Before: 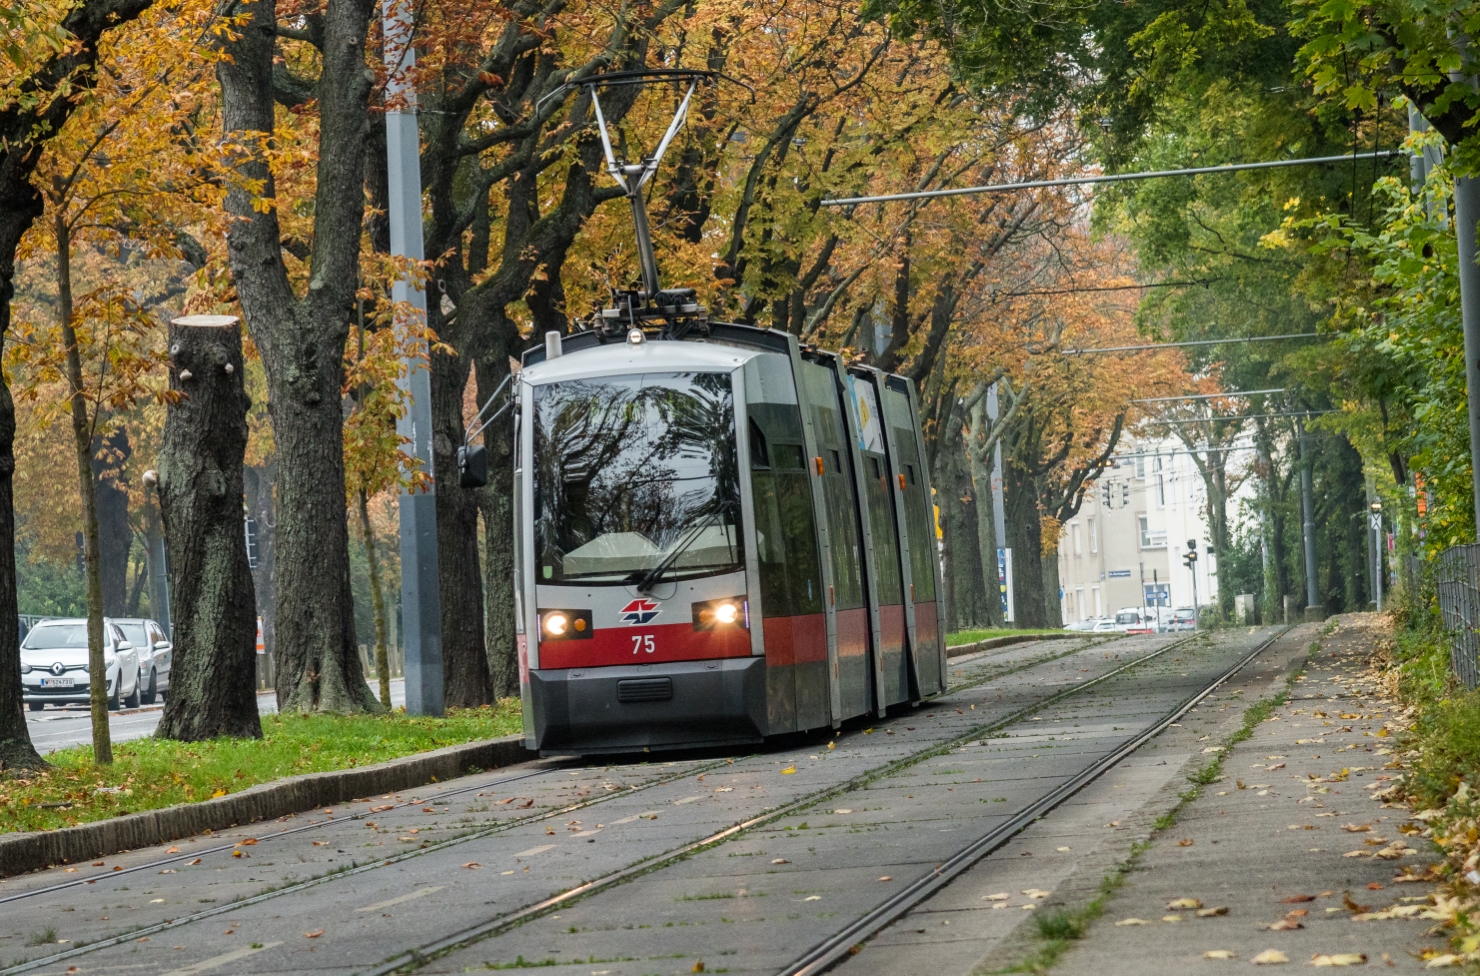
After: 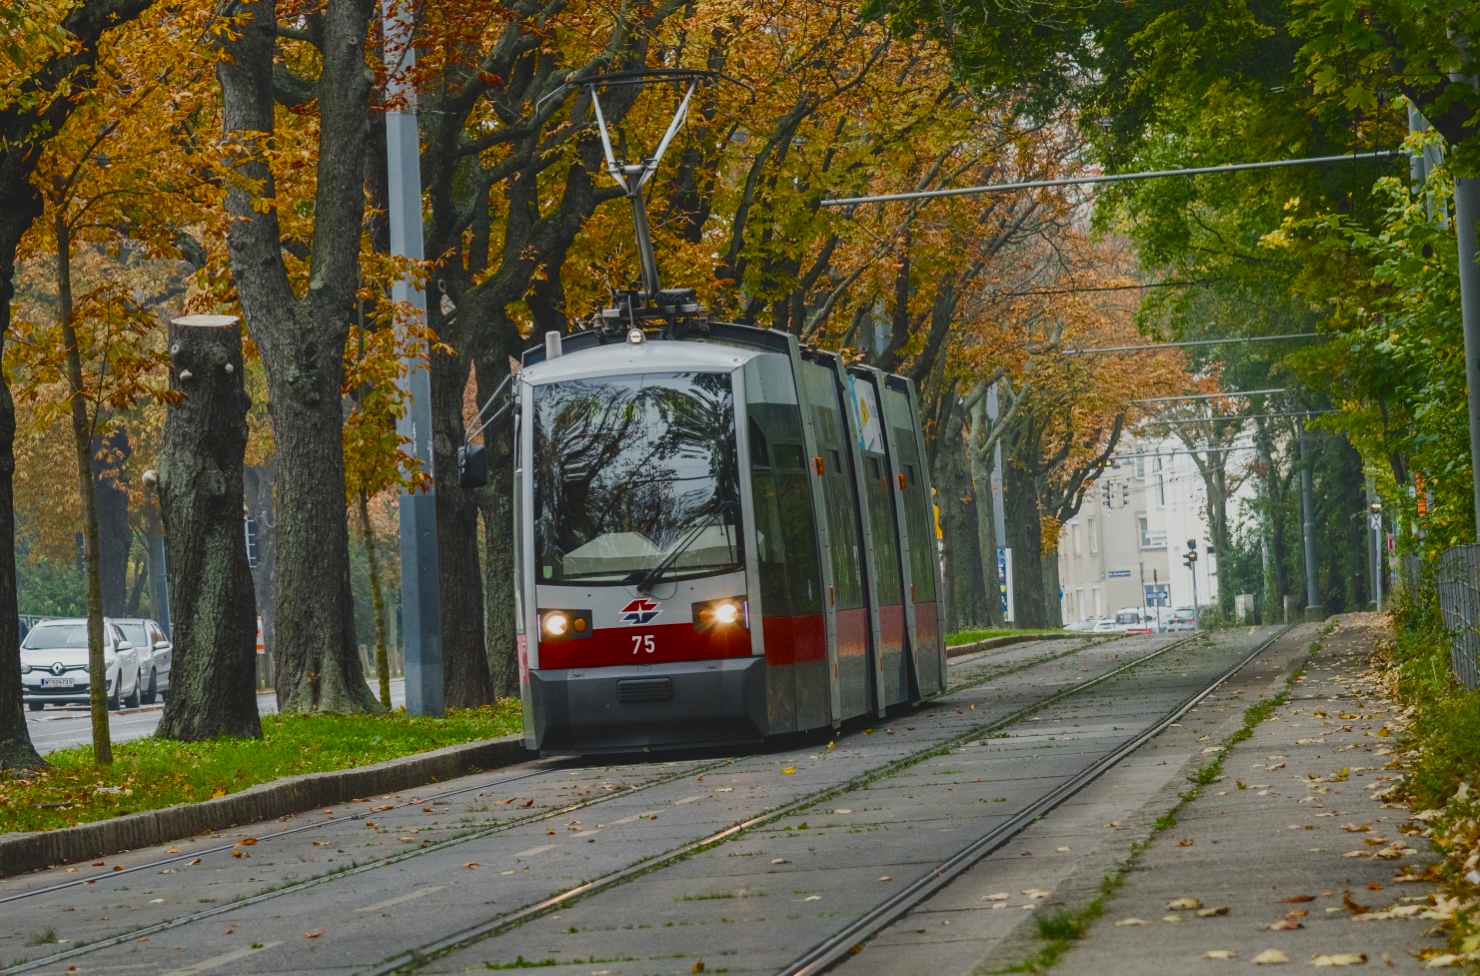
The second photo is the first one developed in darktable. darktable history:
exposure: black level correction -0.015, exposure -0.526 EV, compensate highlight preservation false
color balance rgb: perceptual saturation grading › global saturation 20%, perceptual saturation grading › highlights -25.665%, perceptual saturation grading › shadows 26.037%, global vibrance 15.91%, saturation formula JzAzBz (2021)
